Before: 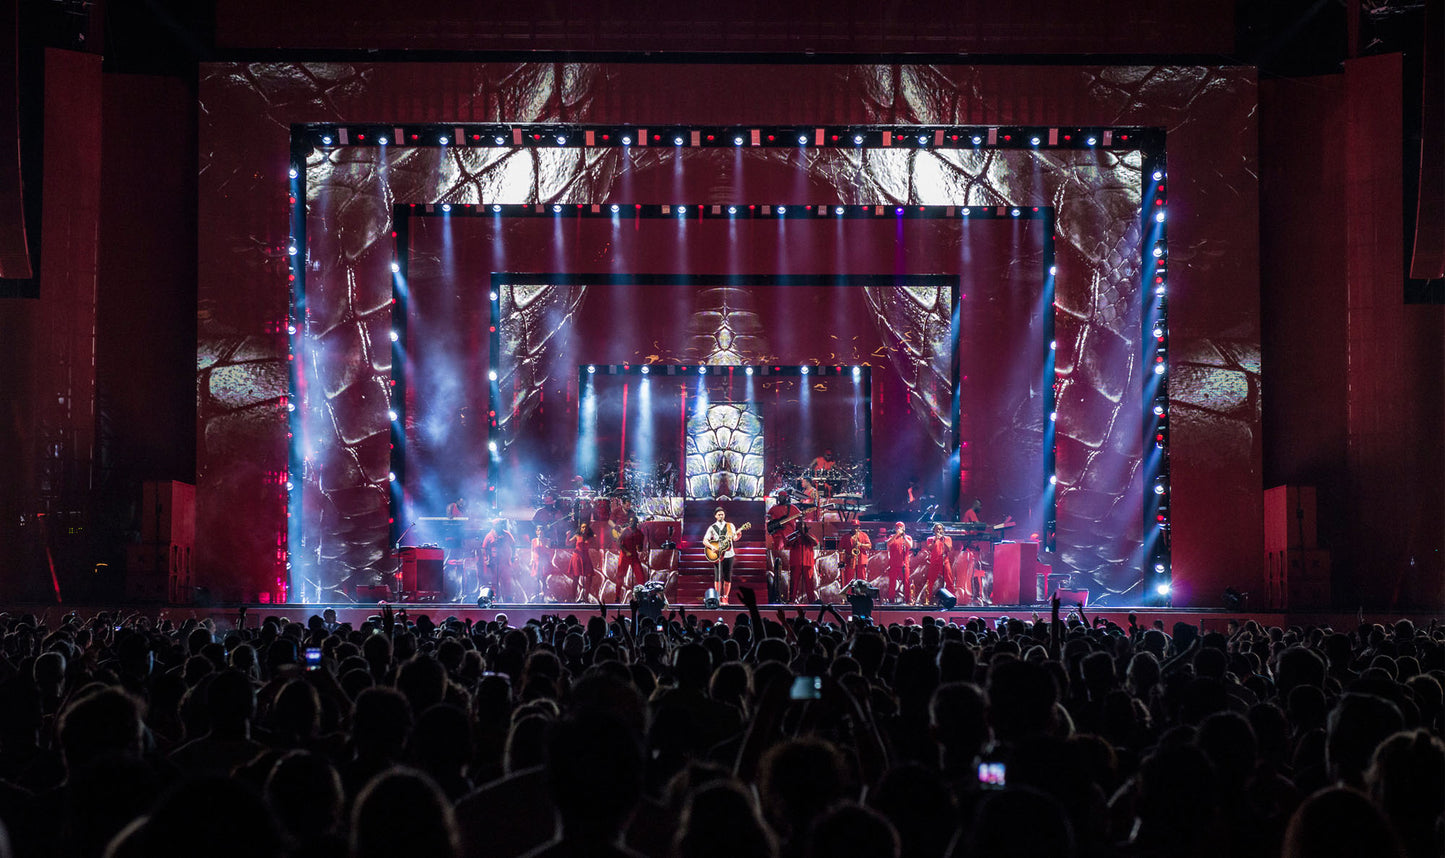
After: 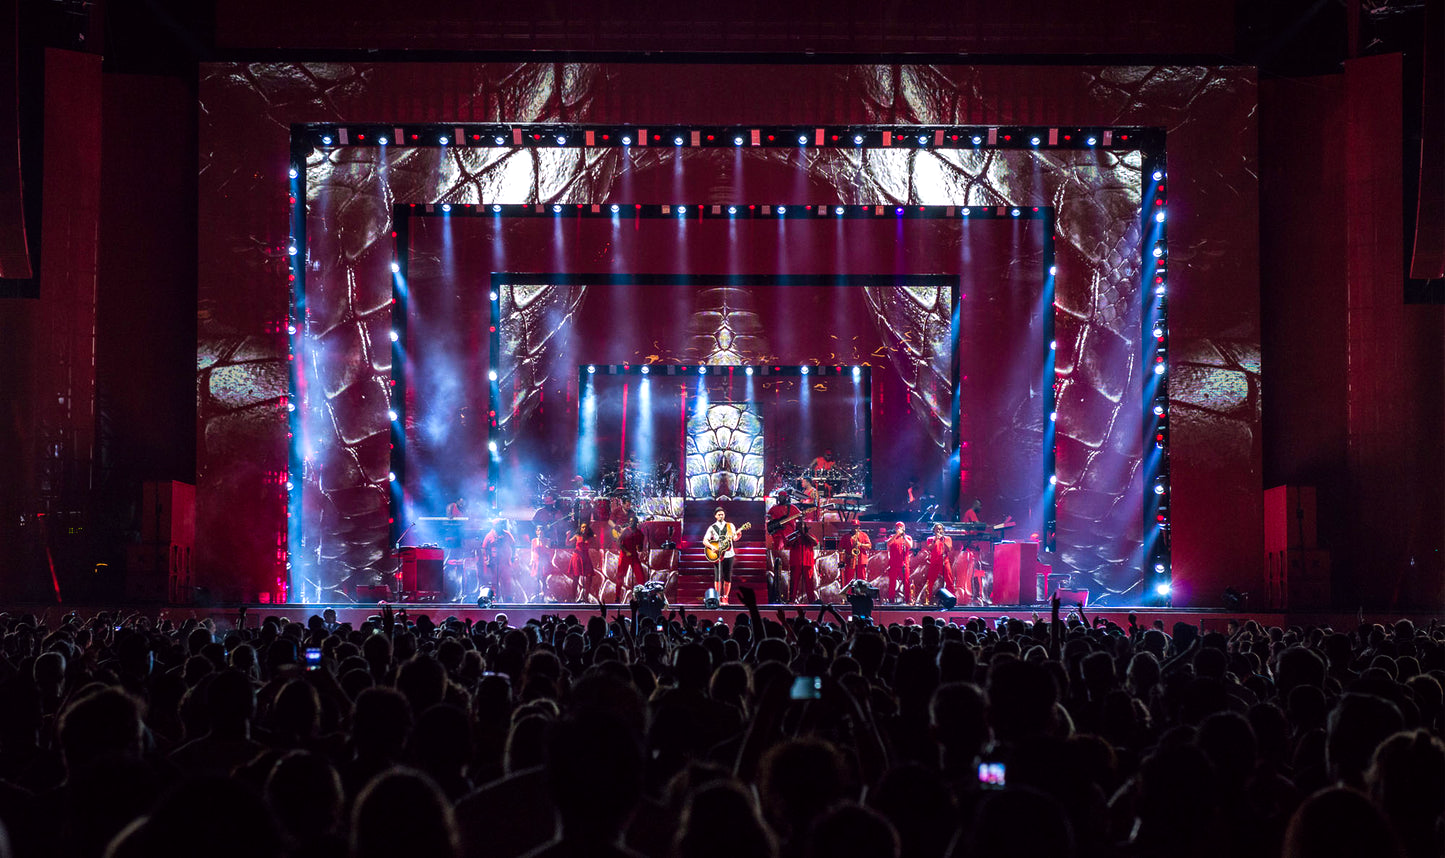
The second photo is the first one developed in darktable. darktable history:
white balance: emerald 1
color balance: lift [1, 1.001, 0.999, 1.001], gamma [1, 1.004, 1.007, 0.993], gain [1, 0.991, 0.987, 1.013], contrast 7.5%, contrast fulcrum 10%, output saturation 115%
